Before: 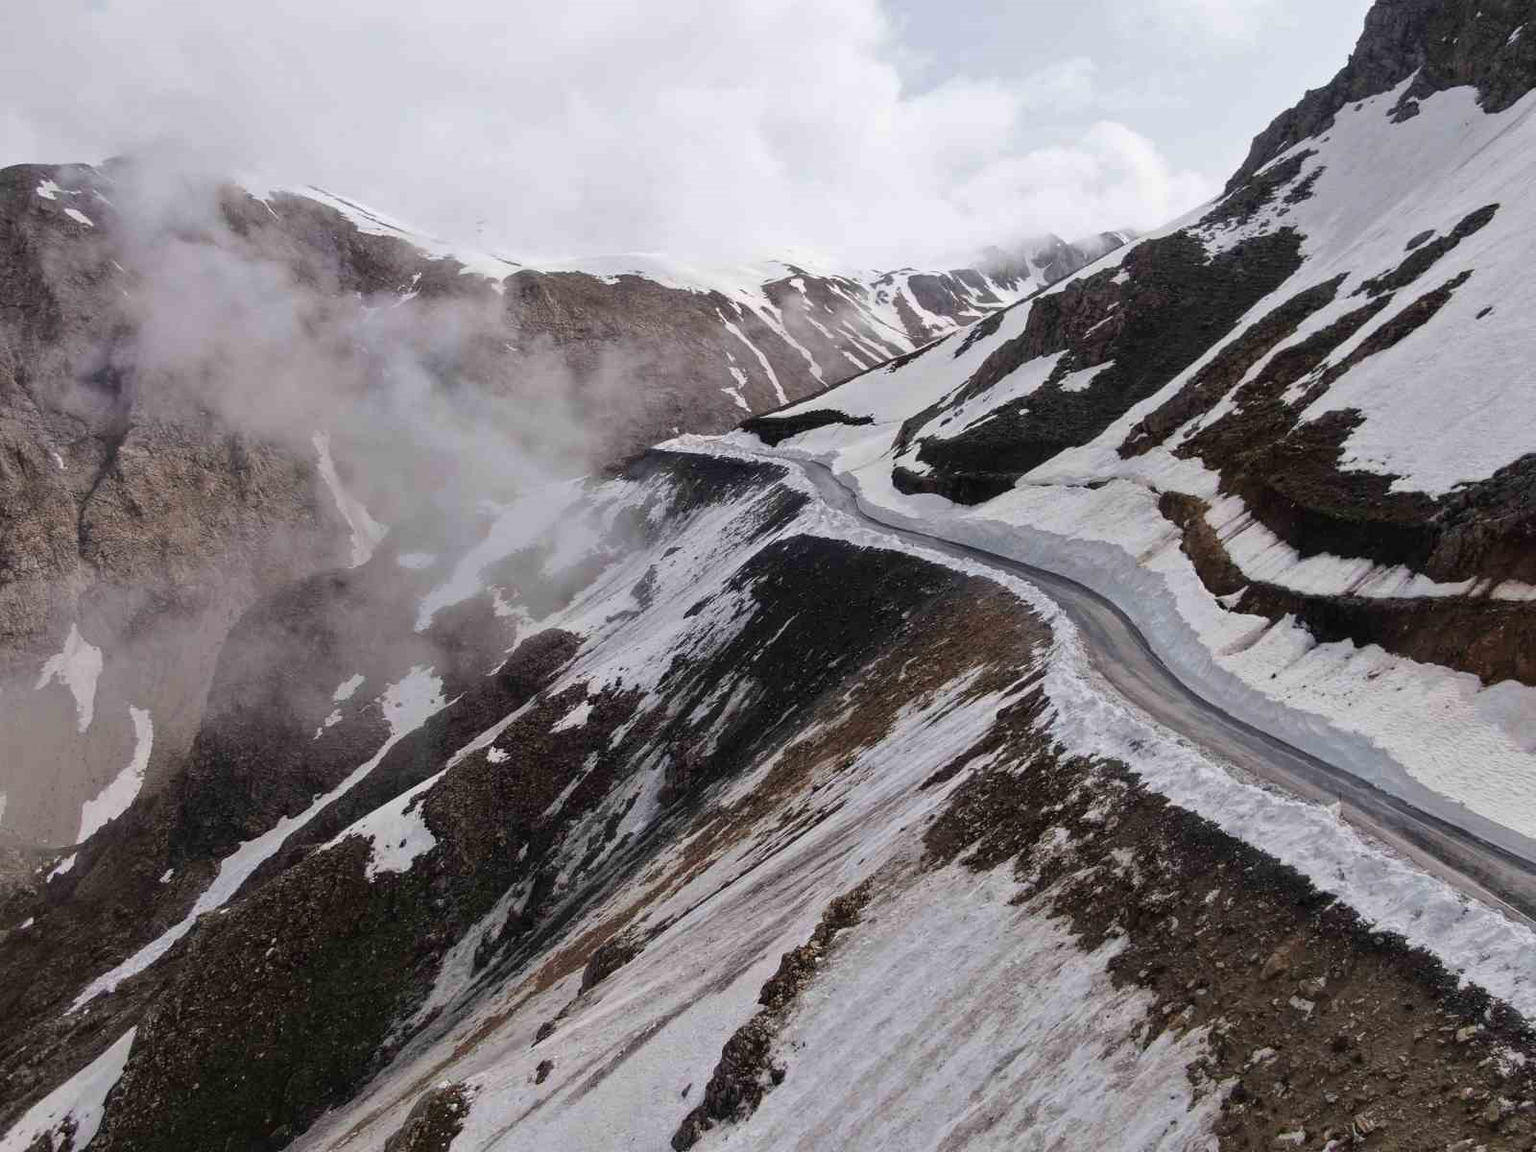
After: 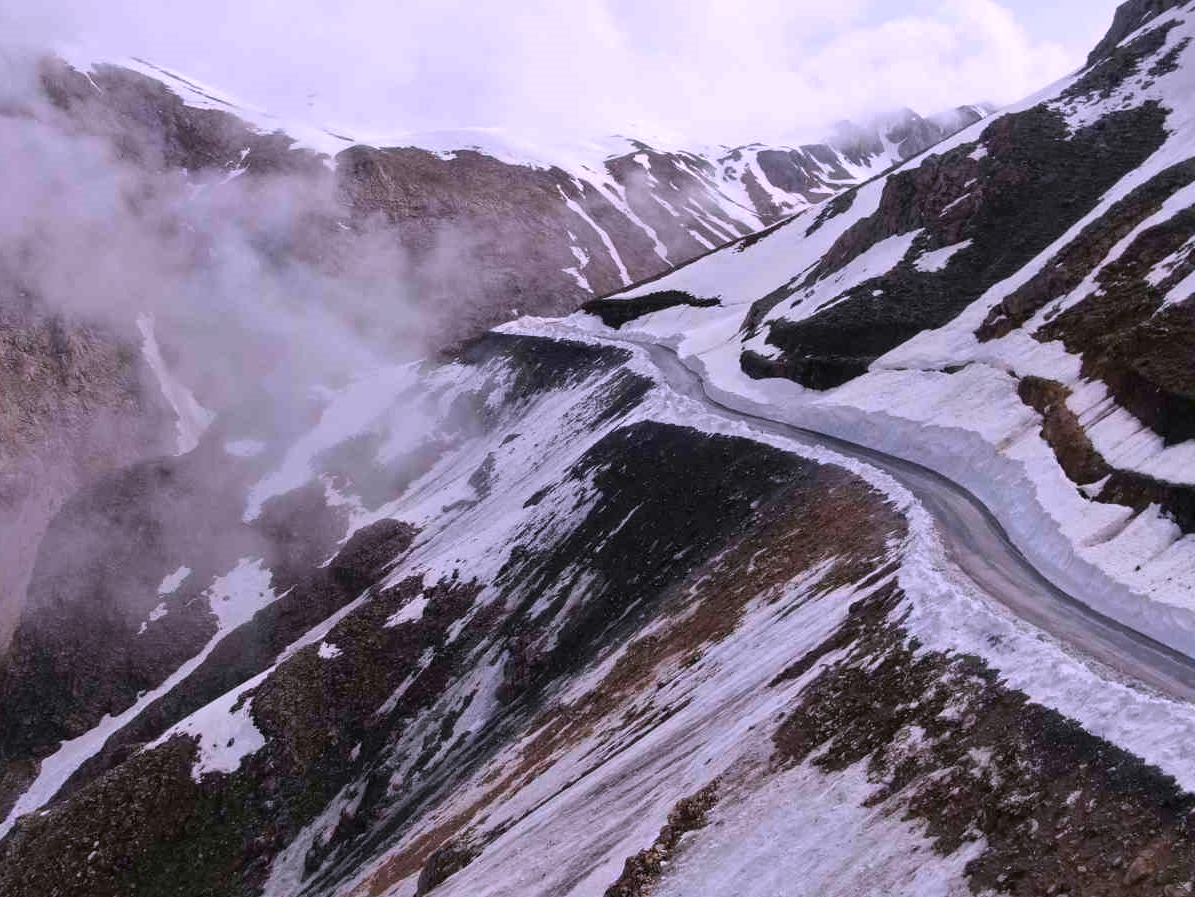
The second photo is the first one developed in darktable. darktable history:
crop and rotate: left 11.831%, top 11.346%, right 13.429%, bottom 13.899%
white balance: red 1.042, blue 1.17
color balance rgb: perceptual saturation grading › global saturation 10%, global vibrance 10%
